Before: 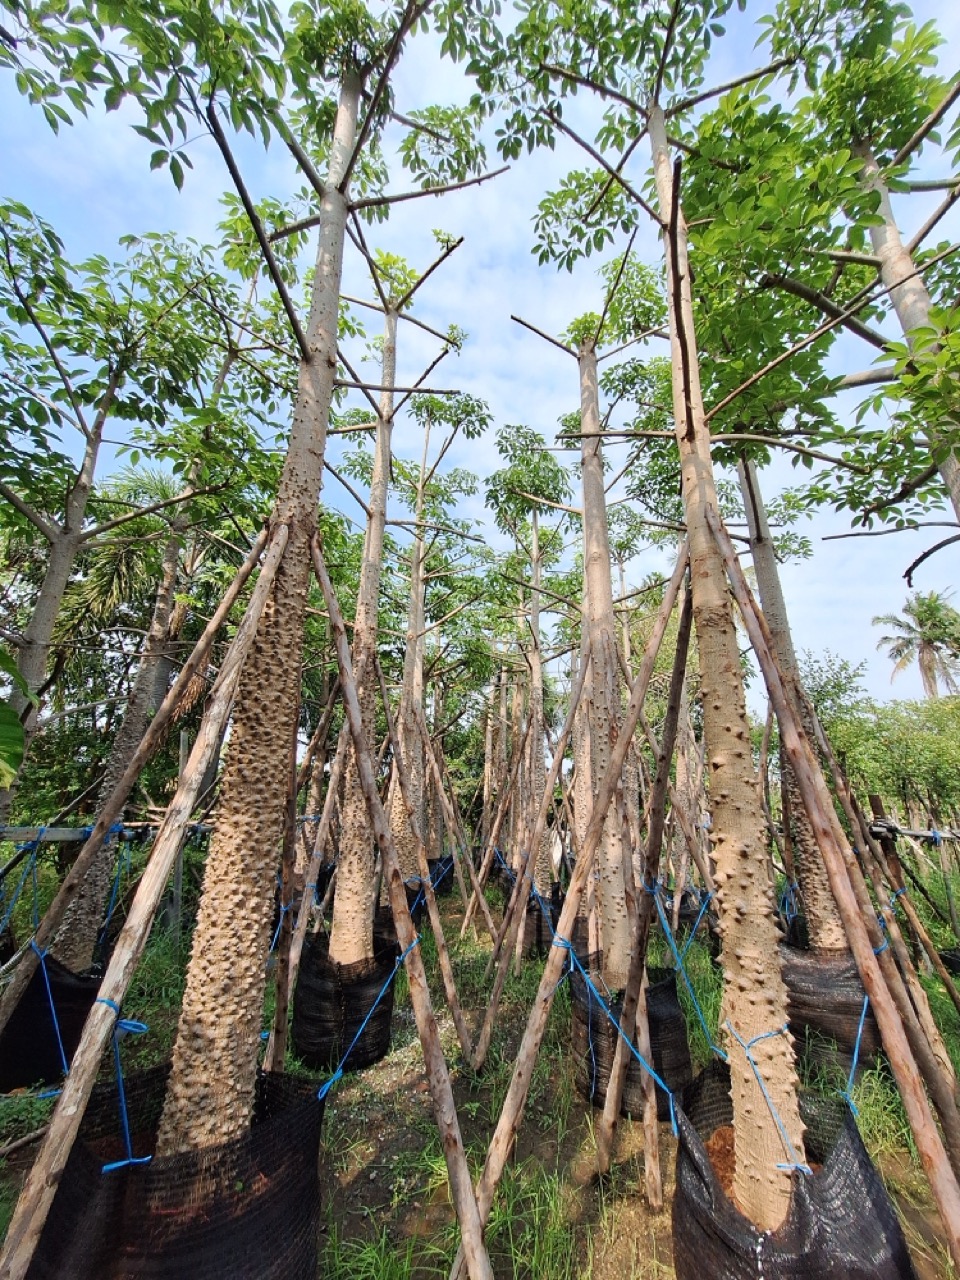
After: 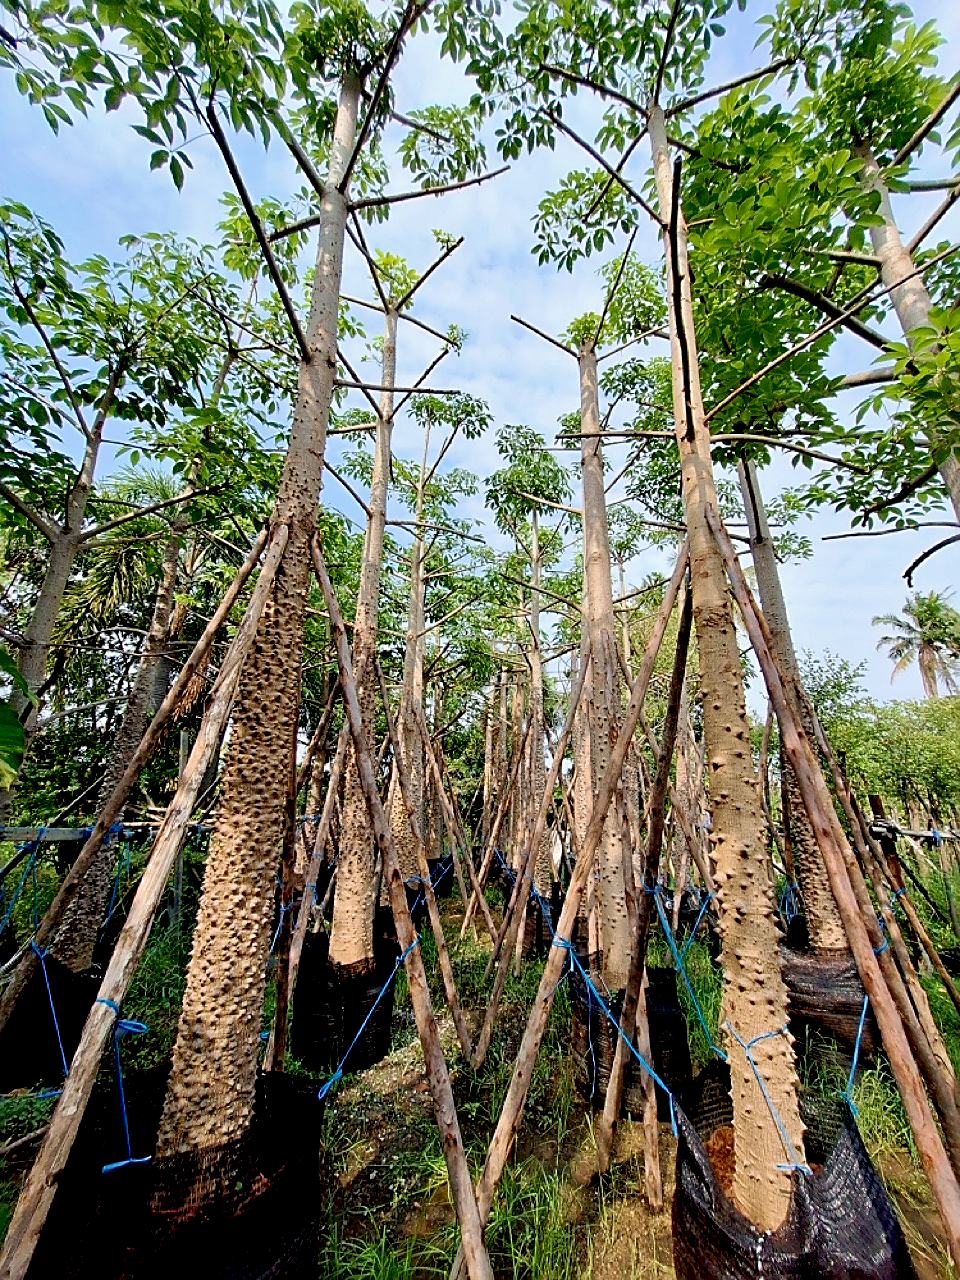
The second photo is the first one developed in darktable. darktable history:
exposure: black level correction 0.029, exposure -0.073 EV, compensate highlight preservation false
velvia: on, module defaults
sharpen: amount 0.575
tone equalizer: on, module defaults
